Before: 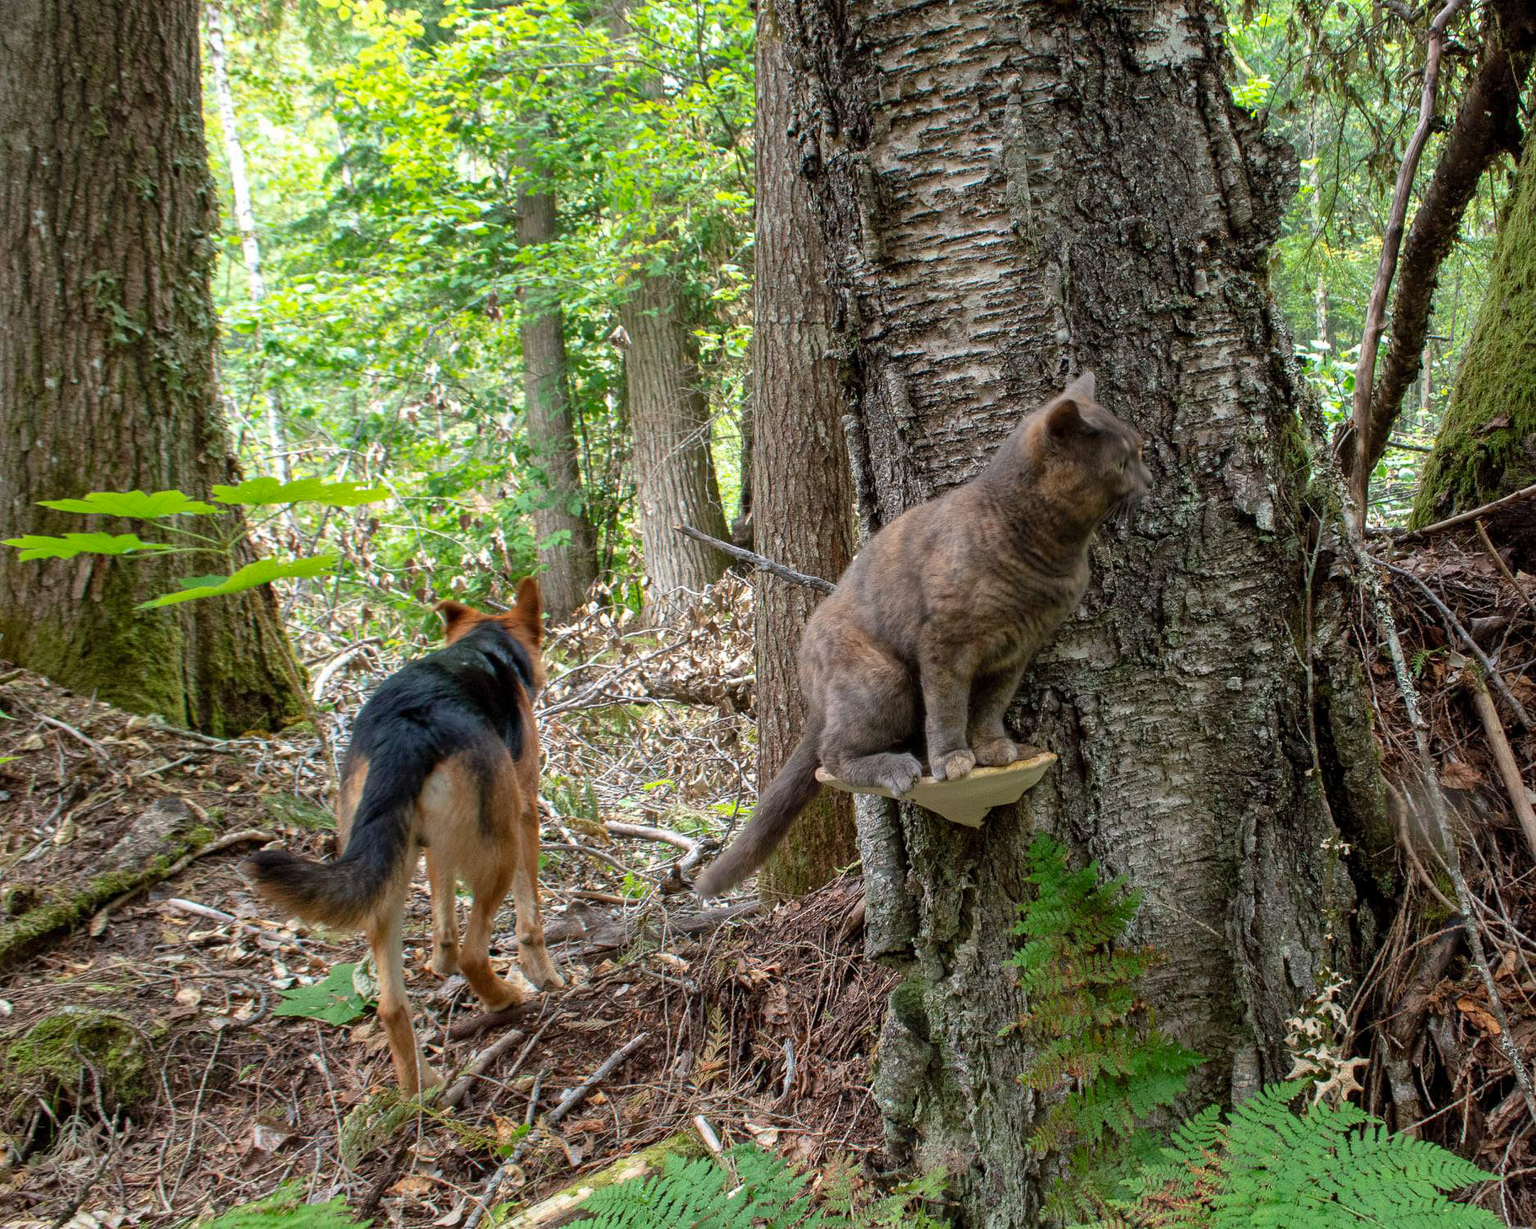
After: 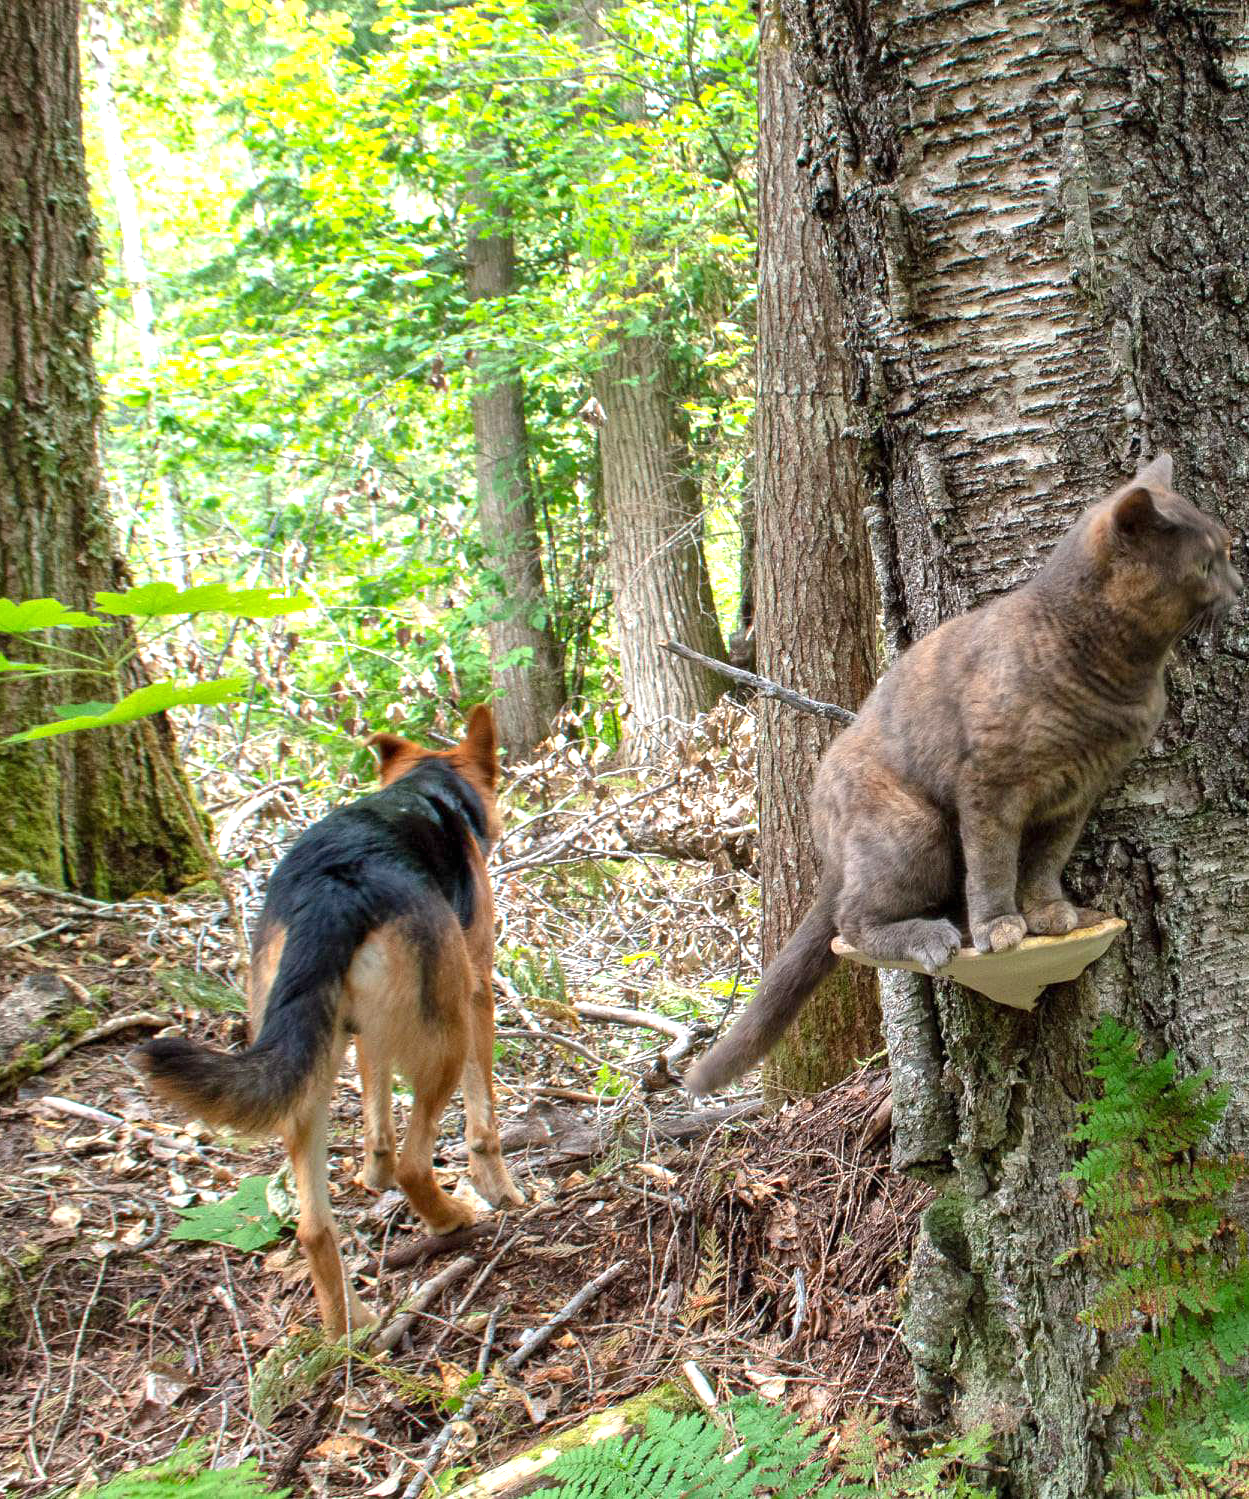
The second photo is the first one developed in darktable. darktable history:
exposure: black level correction 0, exposure 0.7 EV, compensate exposure bias true, compensate highlight preservation false
crop and rotate: left 8.786%, right 24.548%
